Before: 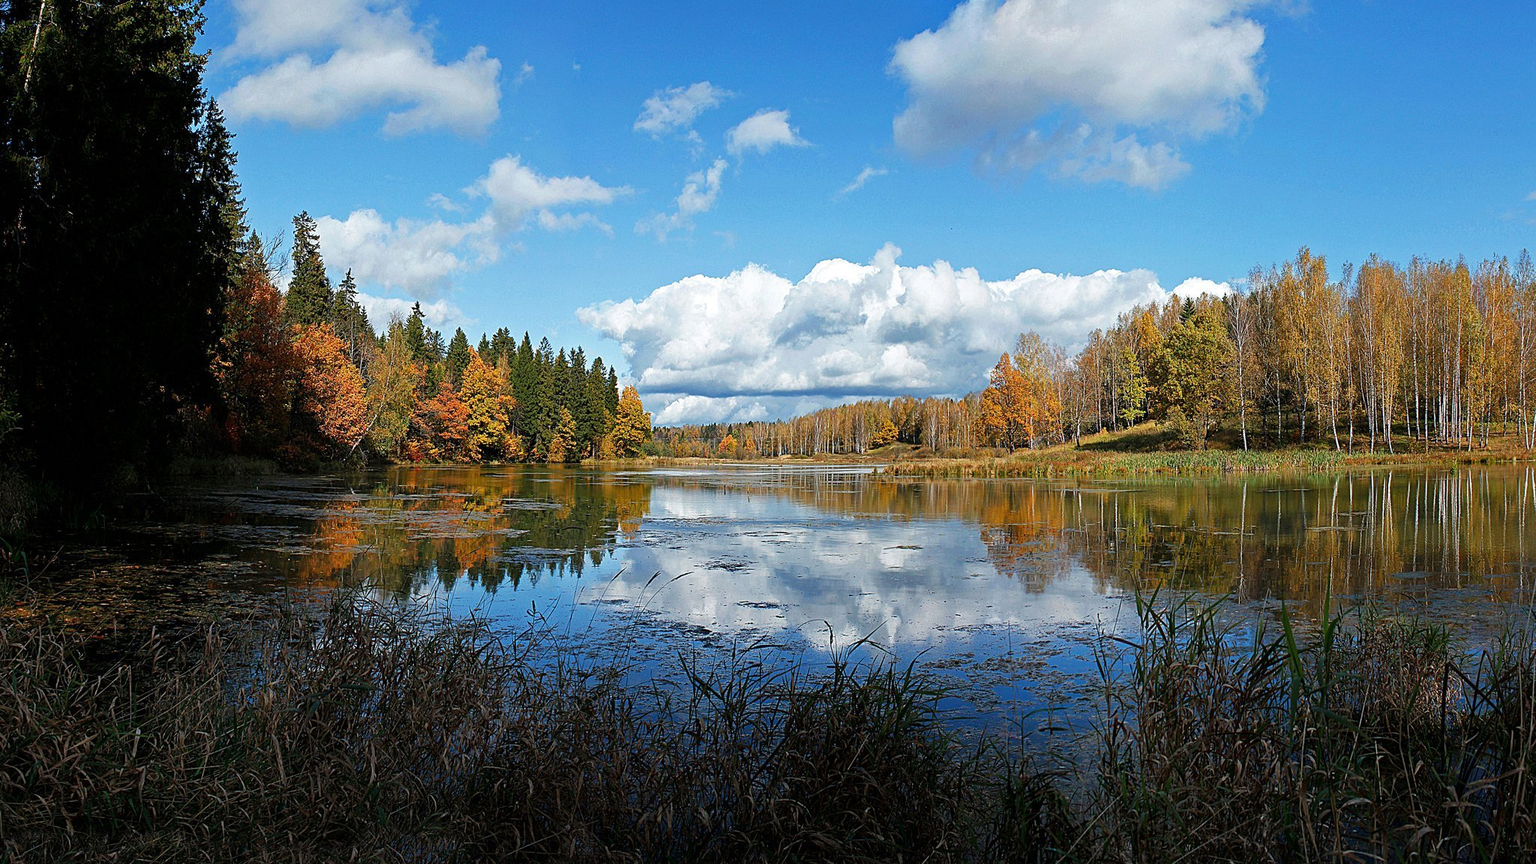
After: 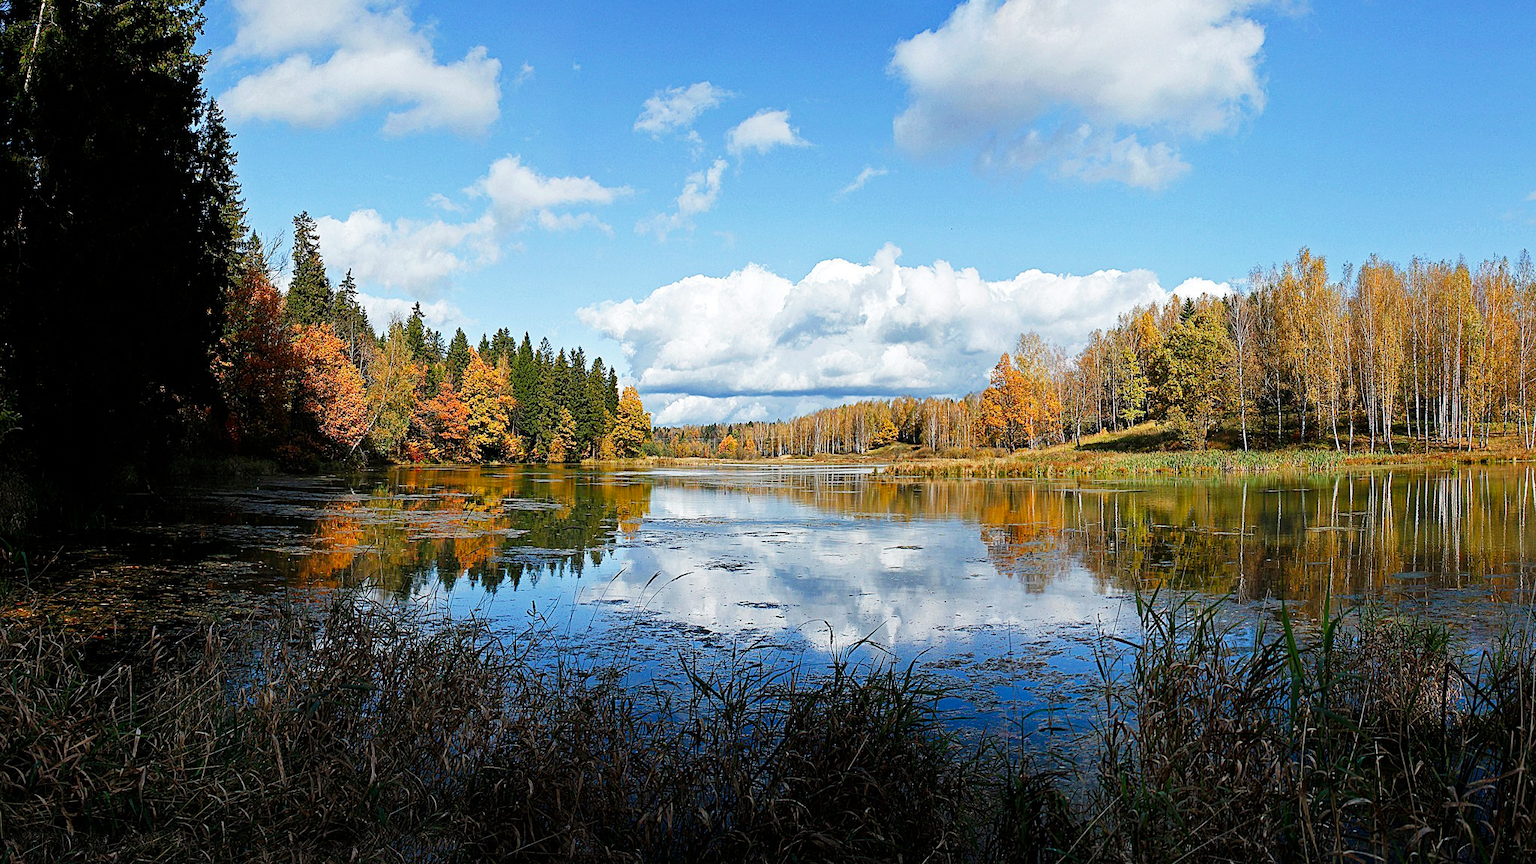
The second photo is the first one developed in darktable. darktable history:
tone curve: curves: ch0 [(0, 0) (0.004, 0.001) (0.133, 0.112) (0.325, 0.362) (0.832, 0.893) (1, 1)], preserve colors none
